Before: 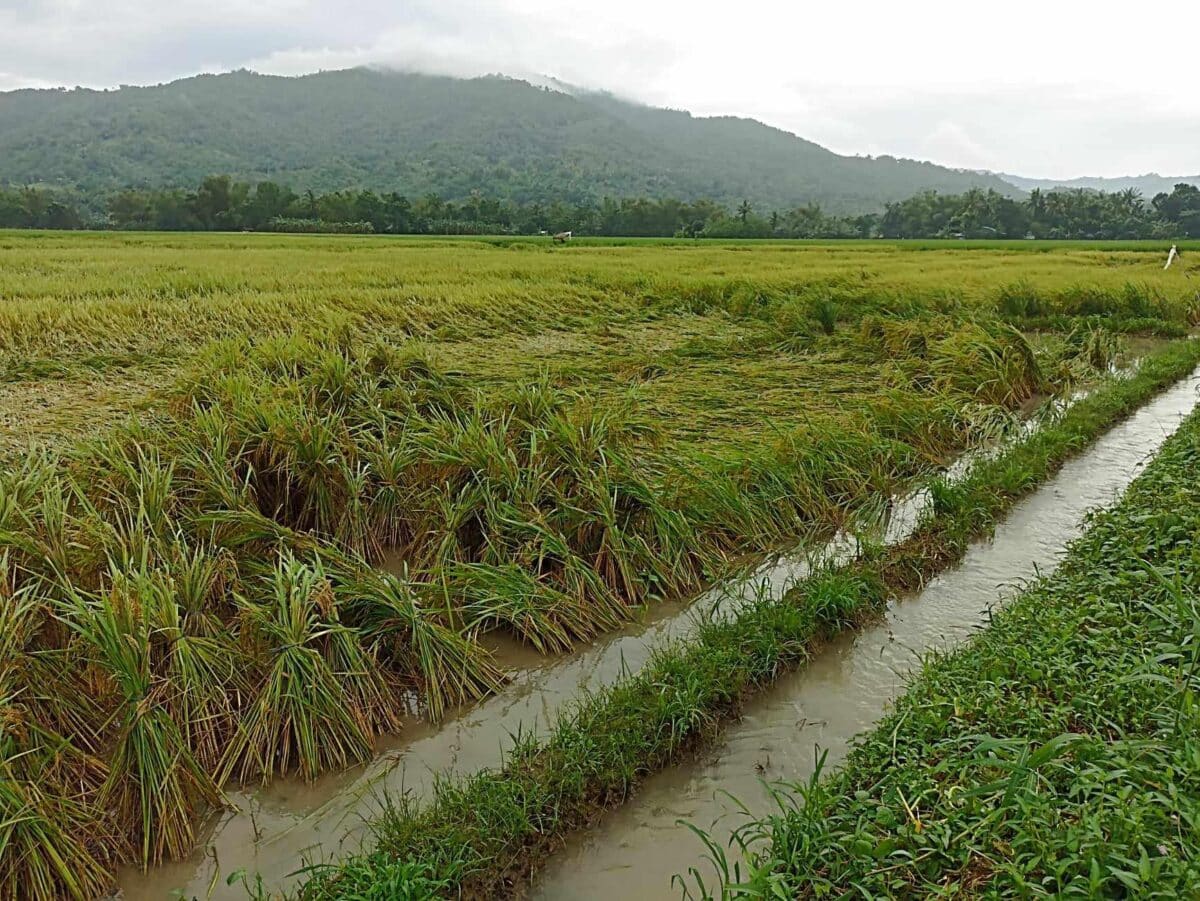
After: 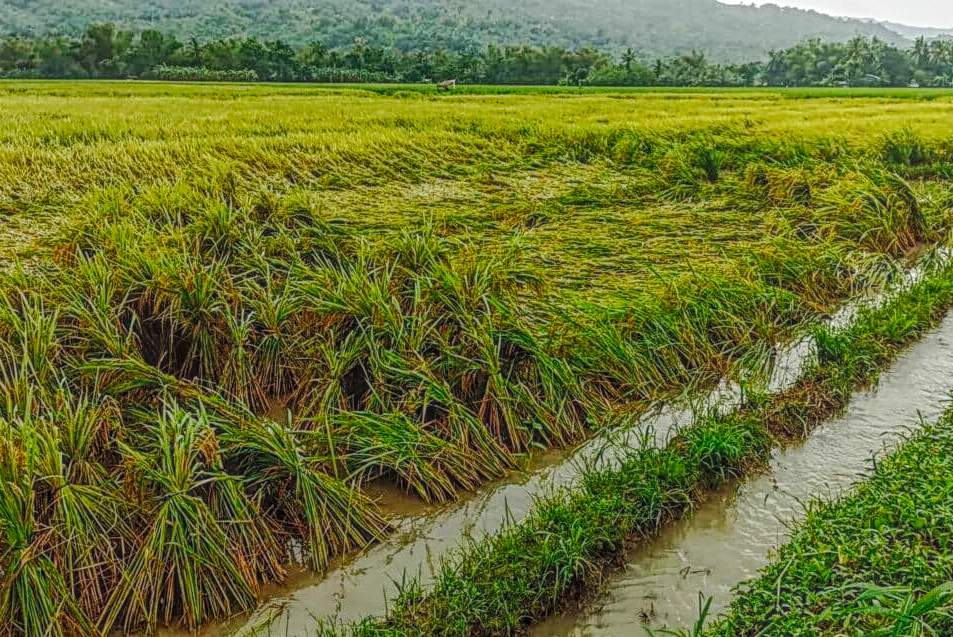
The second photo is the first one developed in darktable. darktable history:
local contrast: highlights 20%, shadows 30%, detail 200%, midtone range 0.2
base curve: curves: ch0 [(0, 0) (0.036, 0.025) (0.121, 0.166) (0.206, 0.329) (0.605, 0.79) (1, 1)], preserve colors none
crop: left 9.712%, top 16.928%, right 10.845%, bottom 12.332%
